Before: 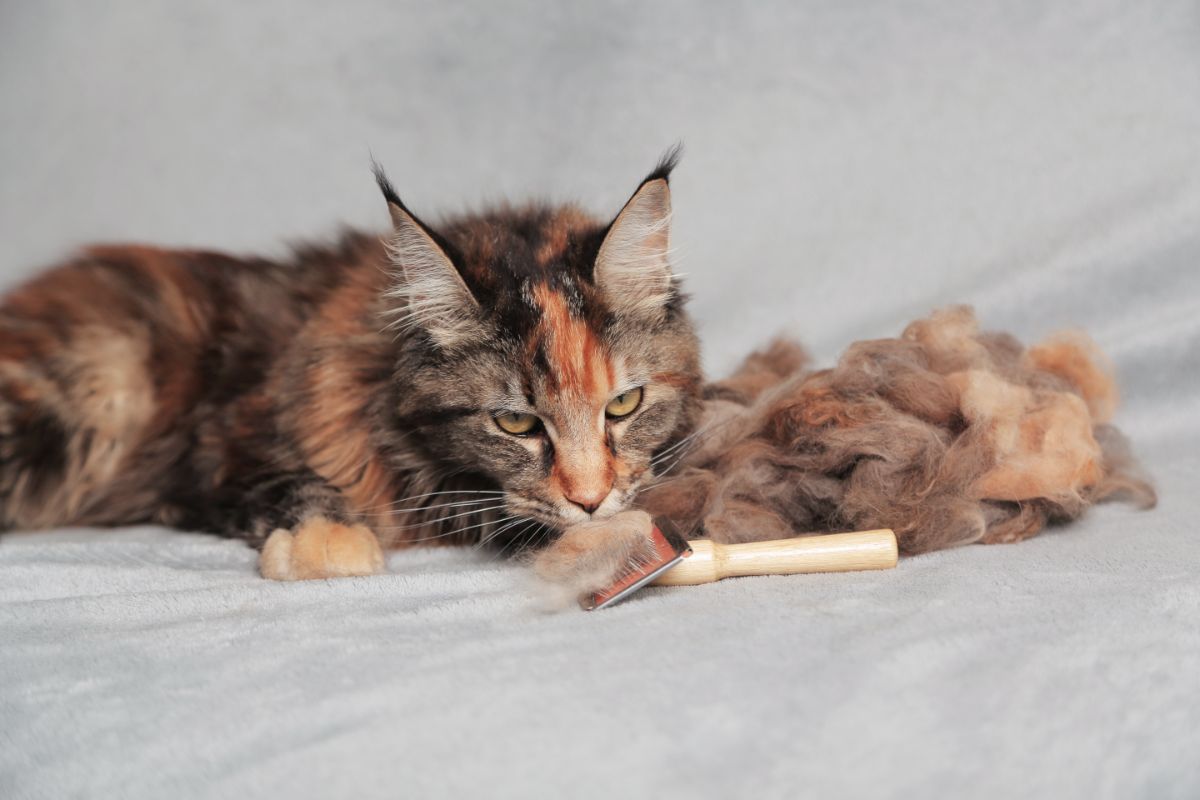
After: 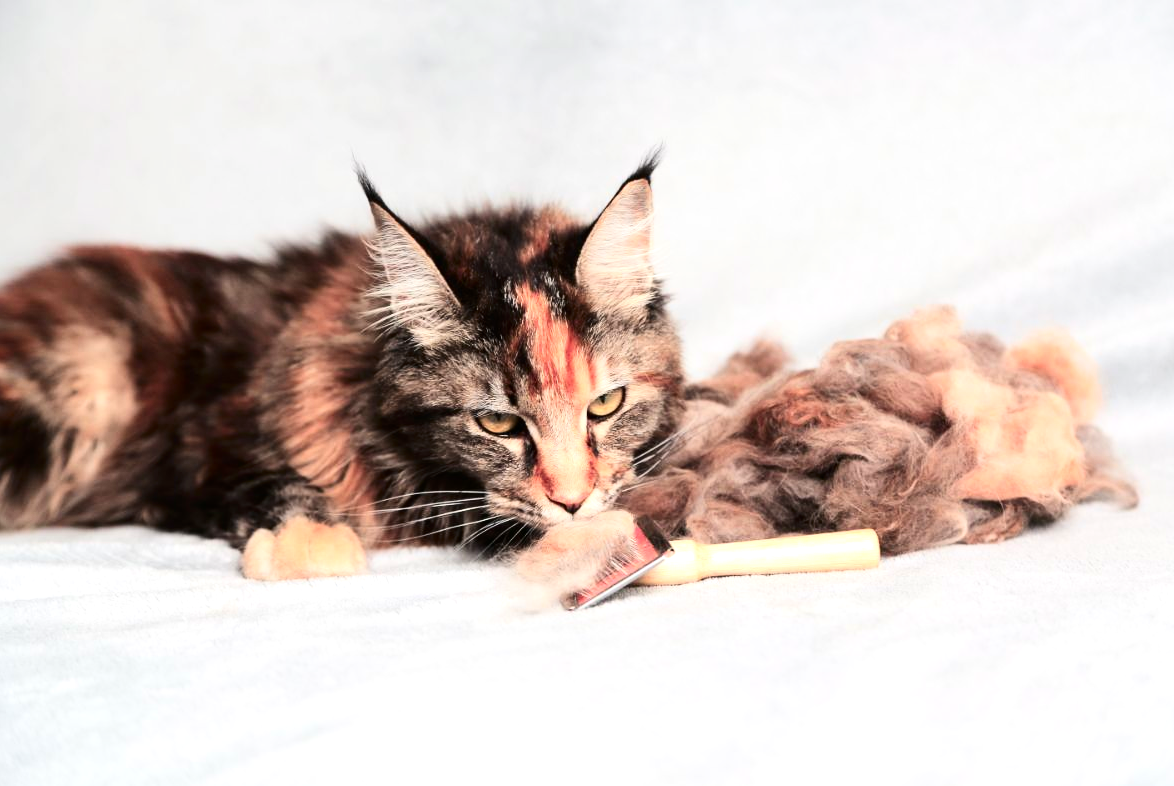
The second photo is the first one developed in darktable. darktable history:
exposure: exposure 0.014 EV, compensate highlight preservation false
contrast brightness saturation: contrast 0.273
color zones: curves: ch1 [(0.235, 0.558) (0.75, 0.5)]; ch2 [(0.25, 0.462) (0.749, 0.457)]
crop and rotate: left 1.58%, right 0.556%, bottom 1.635%
tone equalizer: -8 EV -0.772 EV, -7 EV -0.676 EV, -6 EV -0.563 EV, -5 EV -0.413 EV, -3 EV 0.388 EV, -2 EV 0.6 EV, -1 EV 0.683 EV, +0 EV 0.776 EV
